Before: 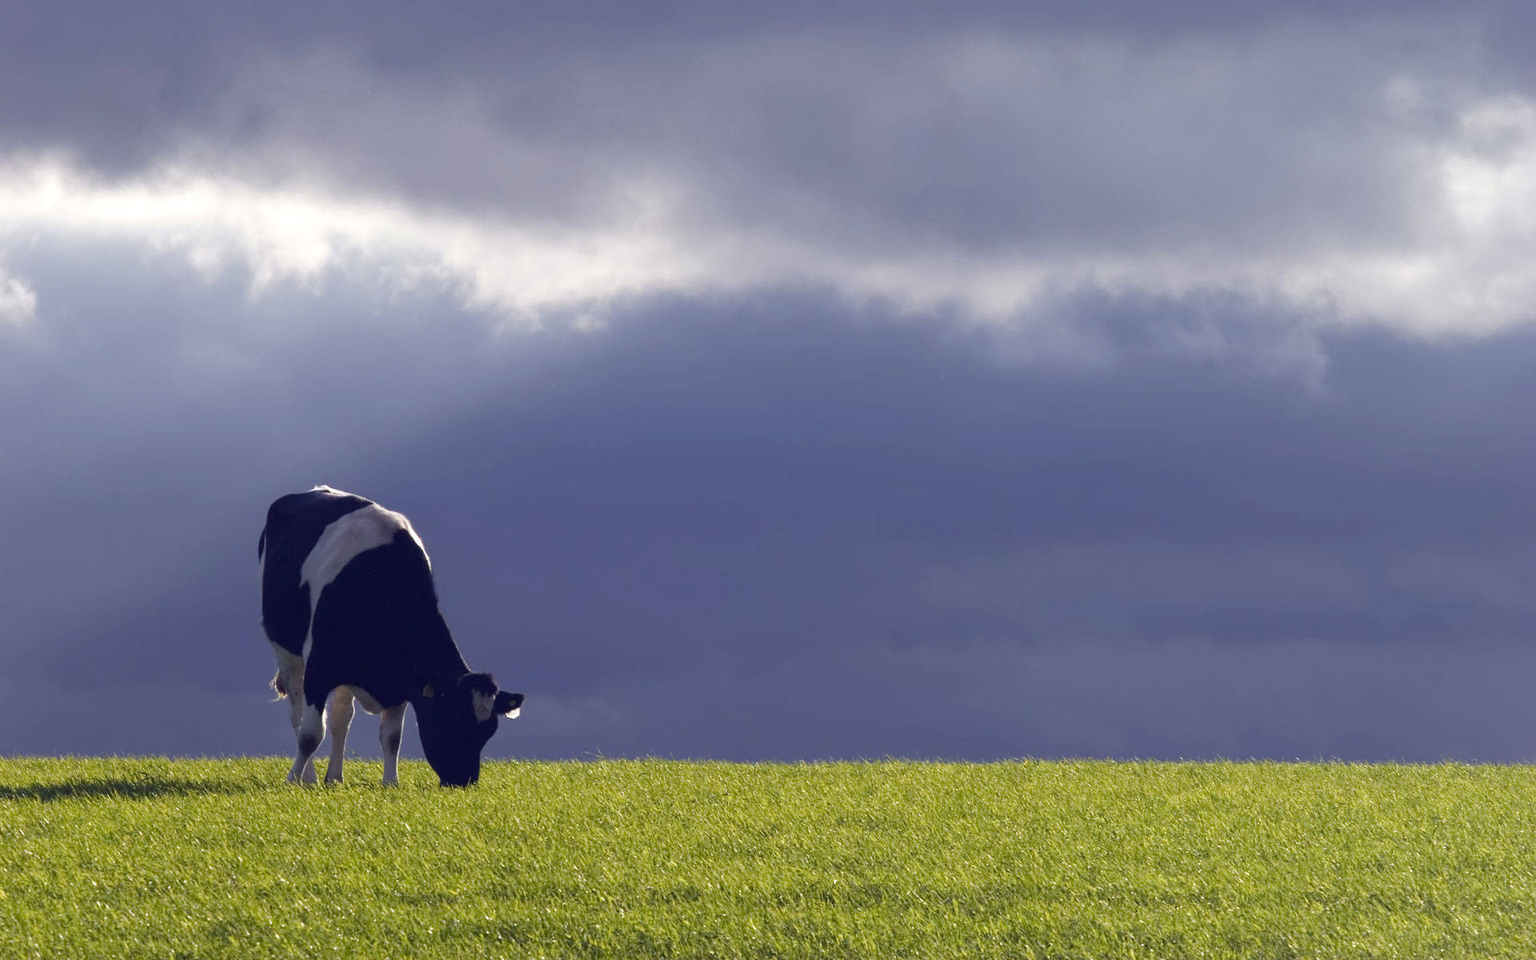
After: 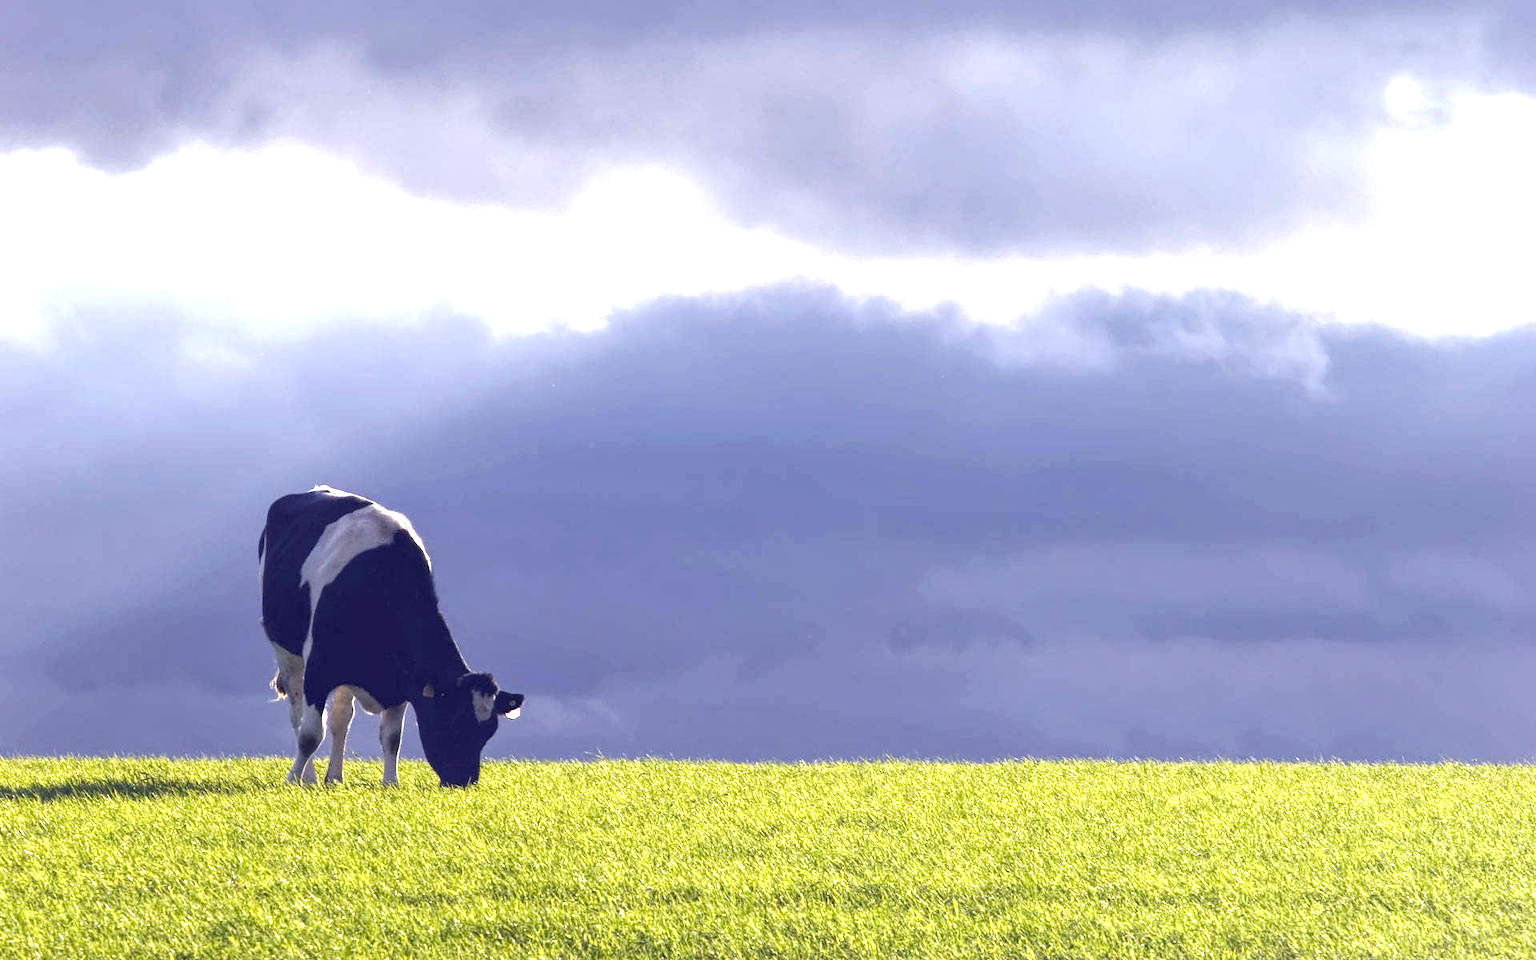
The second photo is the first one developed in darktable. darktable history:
exposure: exposure 1.215 EV, compensate exposure bias true, compensate highlight preservation false
local contrast: highlights 93%, shadows 89%, detail 160%, midtone range 0.2
